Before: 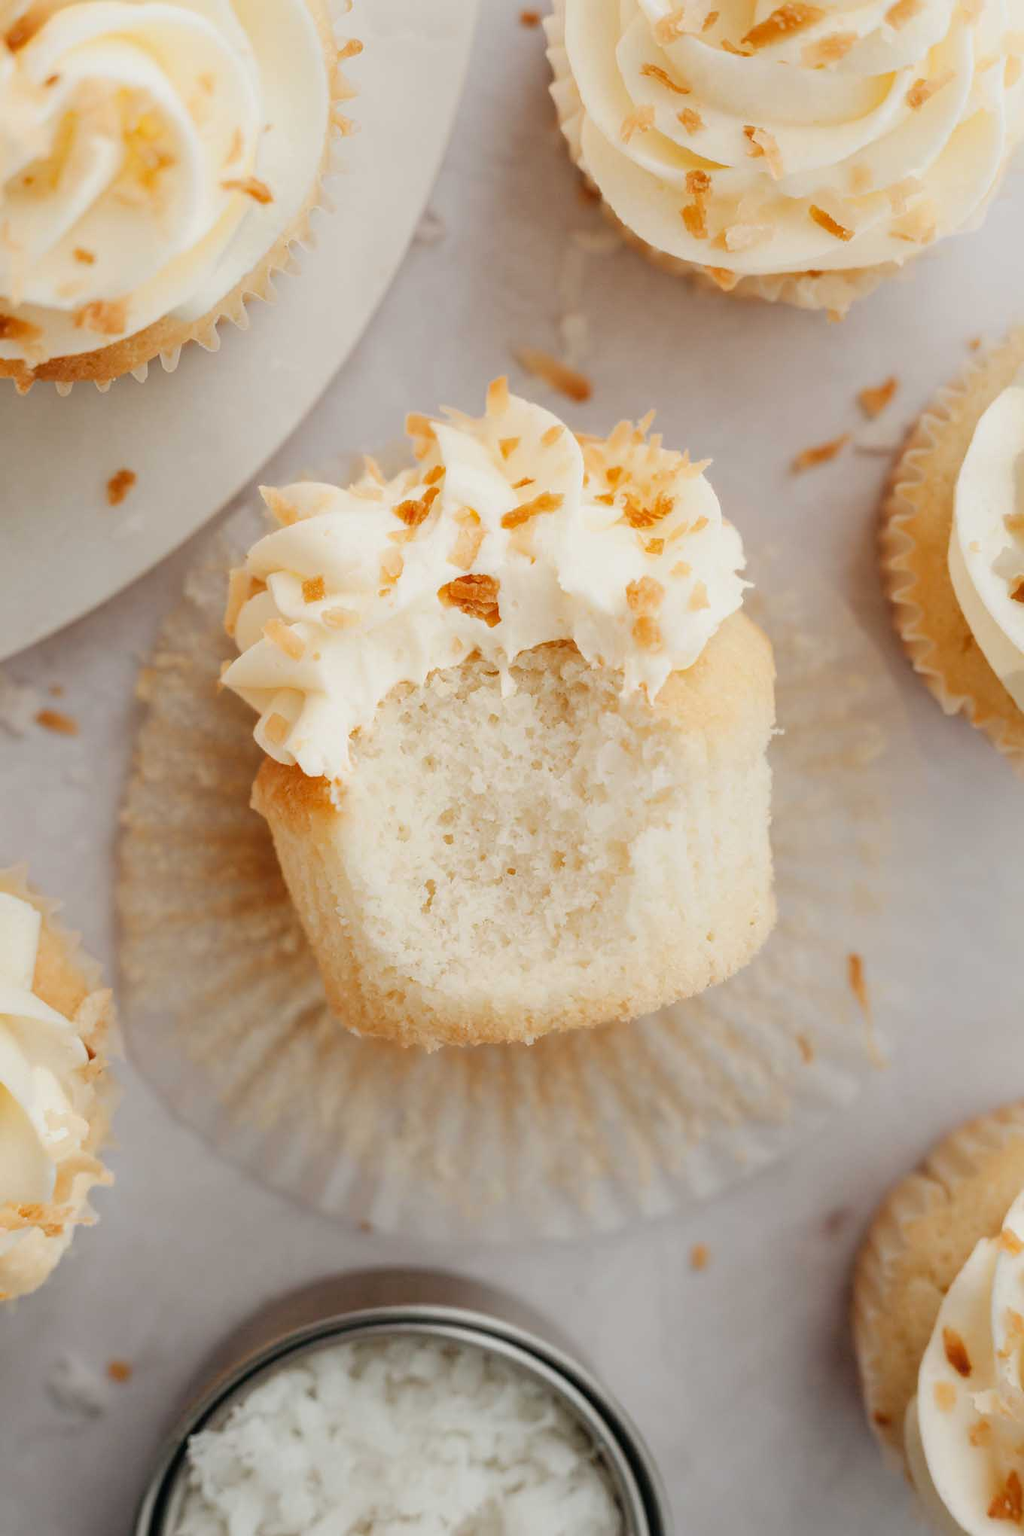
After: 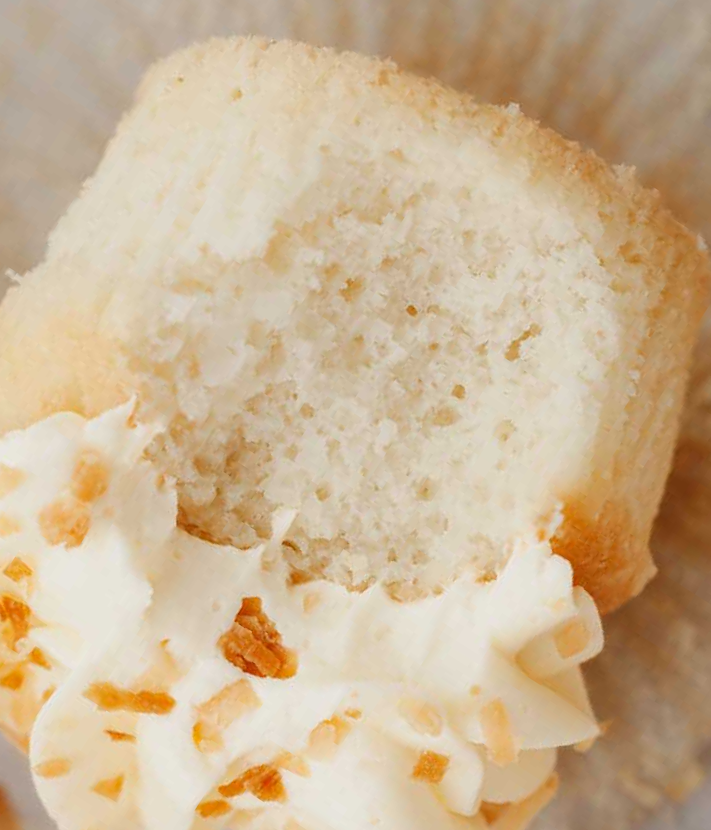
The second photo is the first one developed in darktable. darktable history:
crop and rotate: angle 147.26°, left 9.157%, top 15.568%, right 4.444%, bottom 17.151%
